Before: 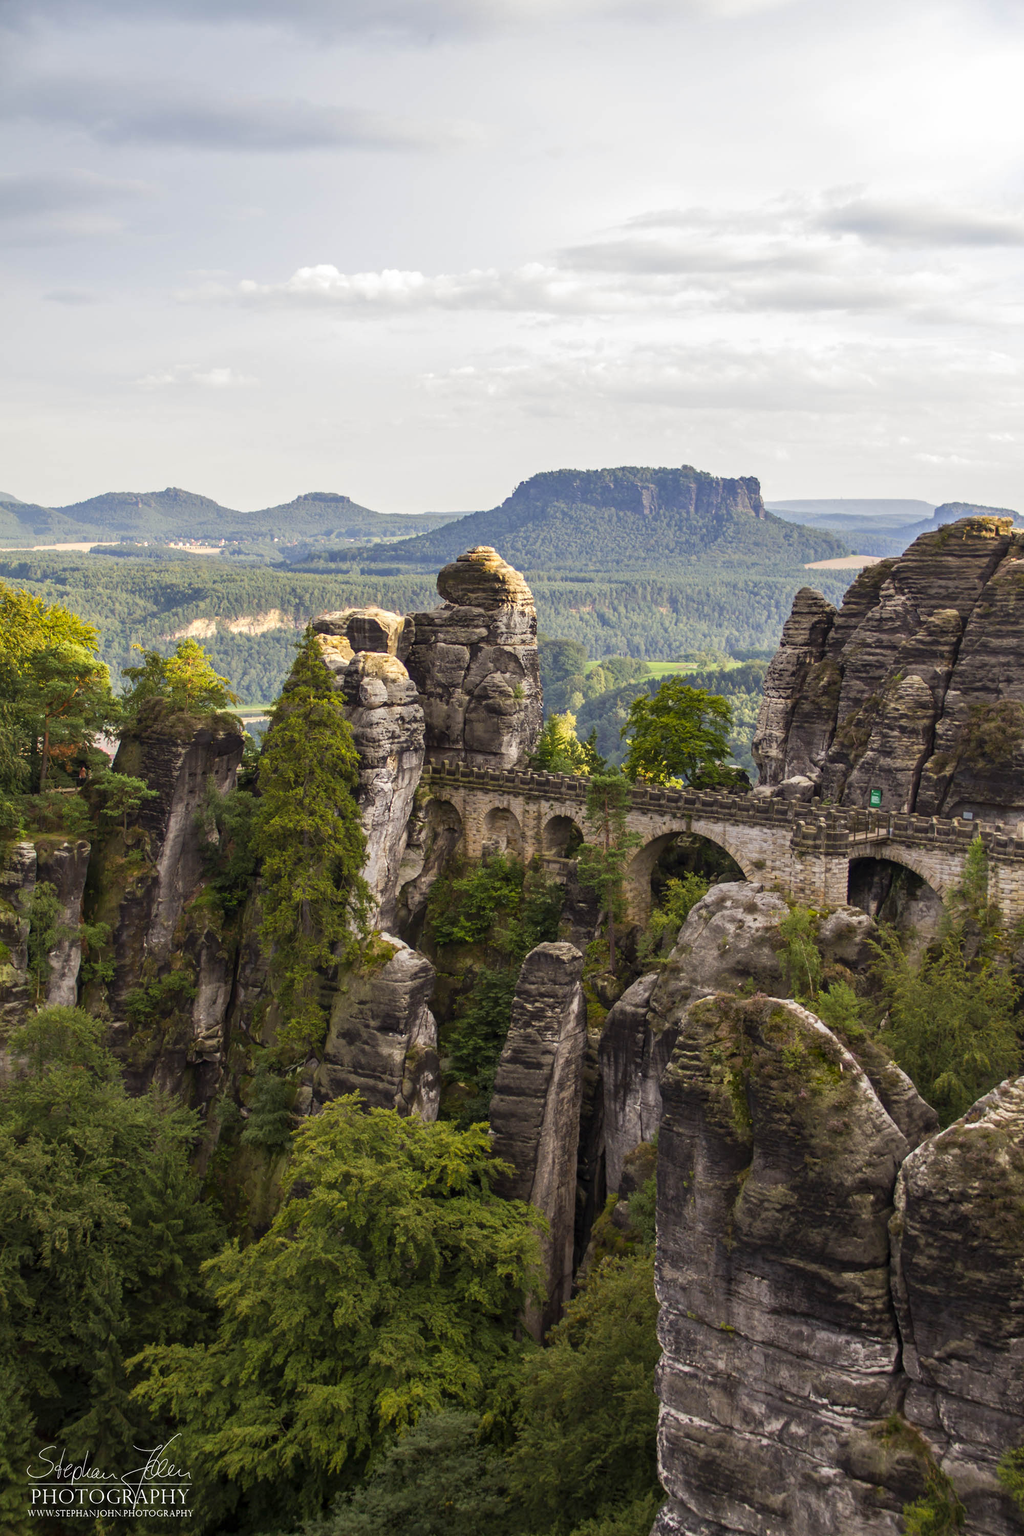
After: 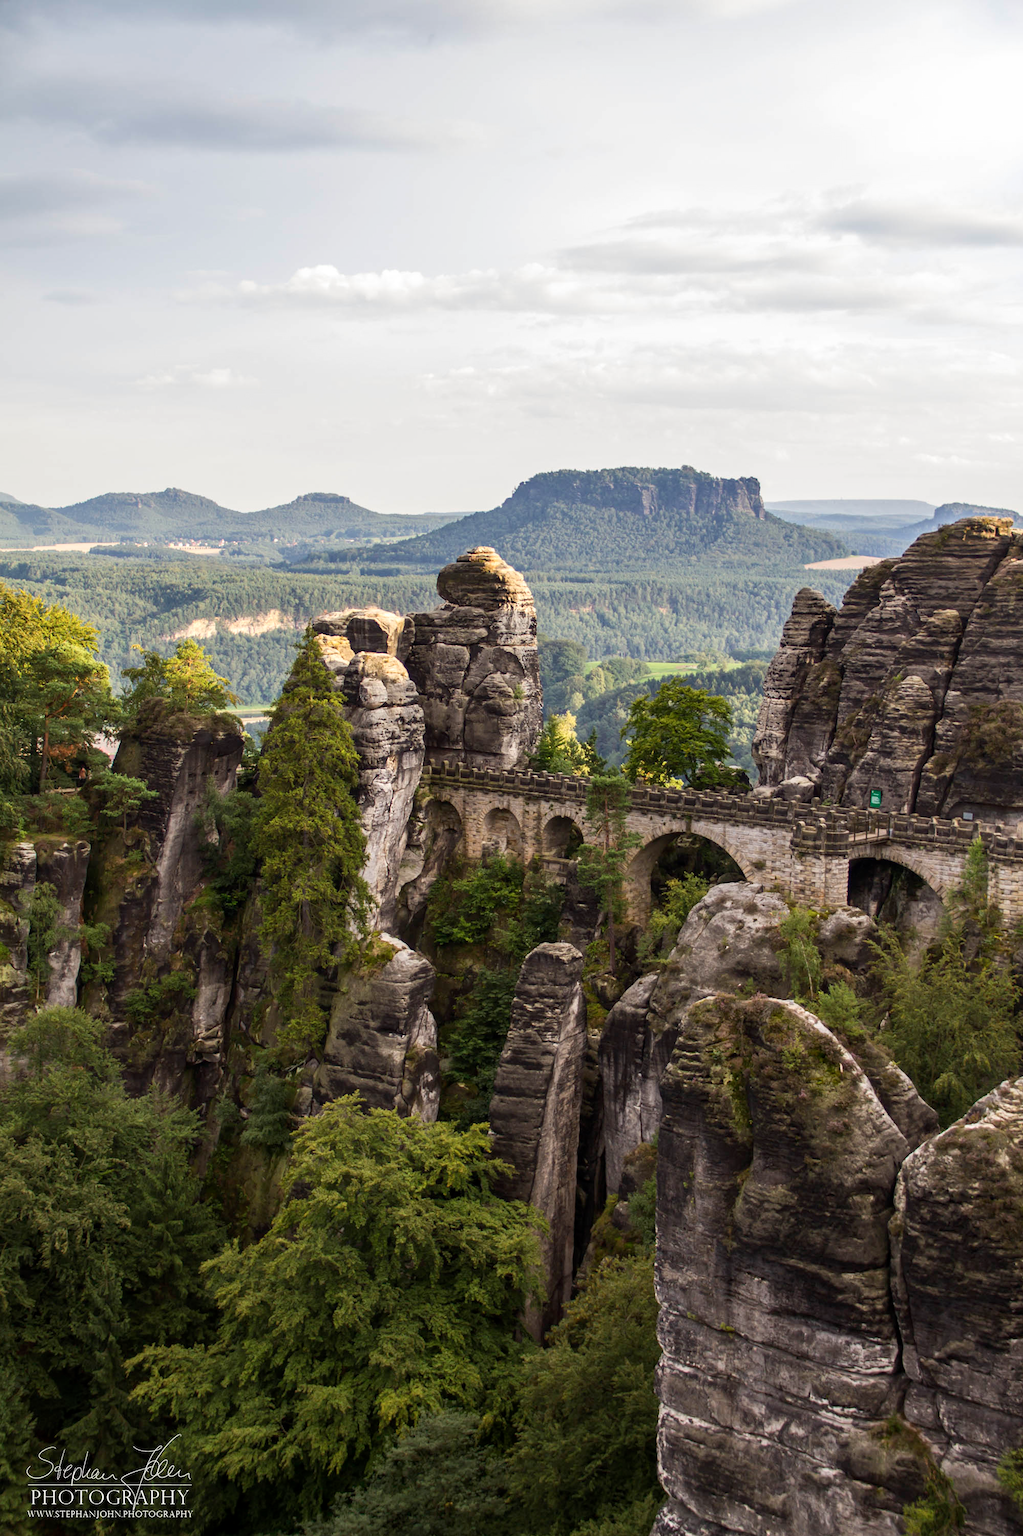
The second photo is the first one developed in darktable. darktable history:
contrast brightness saturation: contrast 0.113, saturation -0.162
crop and rotate: left 0.098%, bottom 0.003%
